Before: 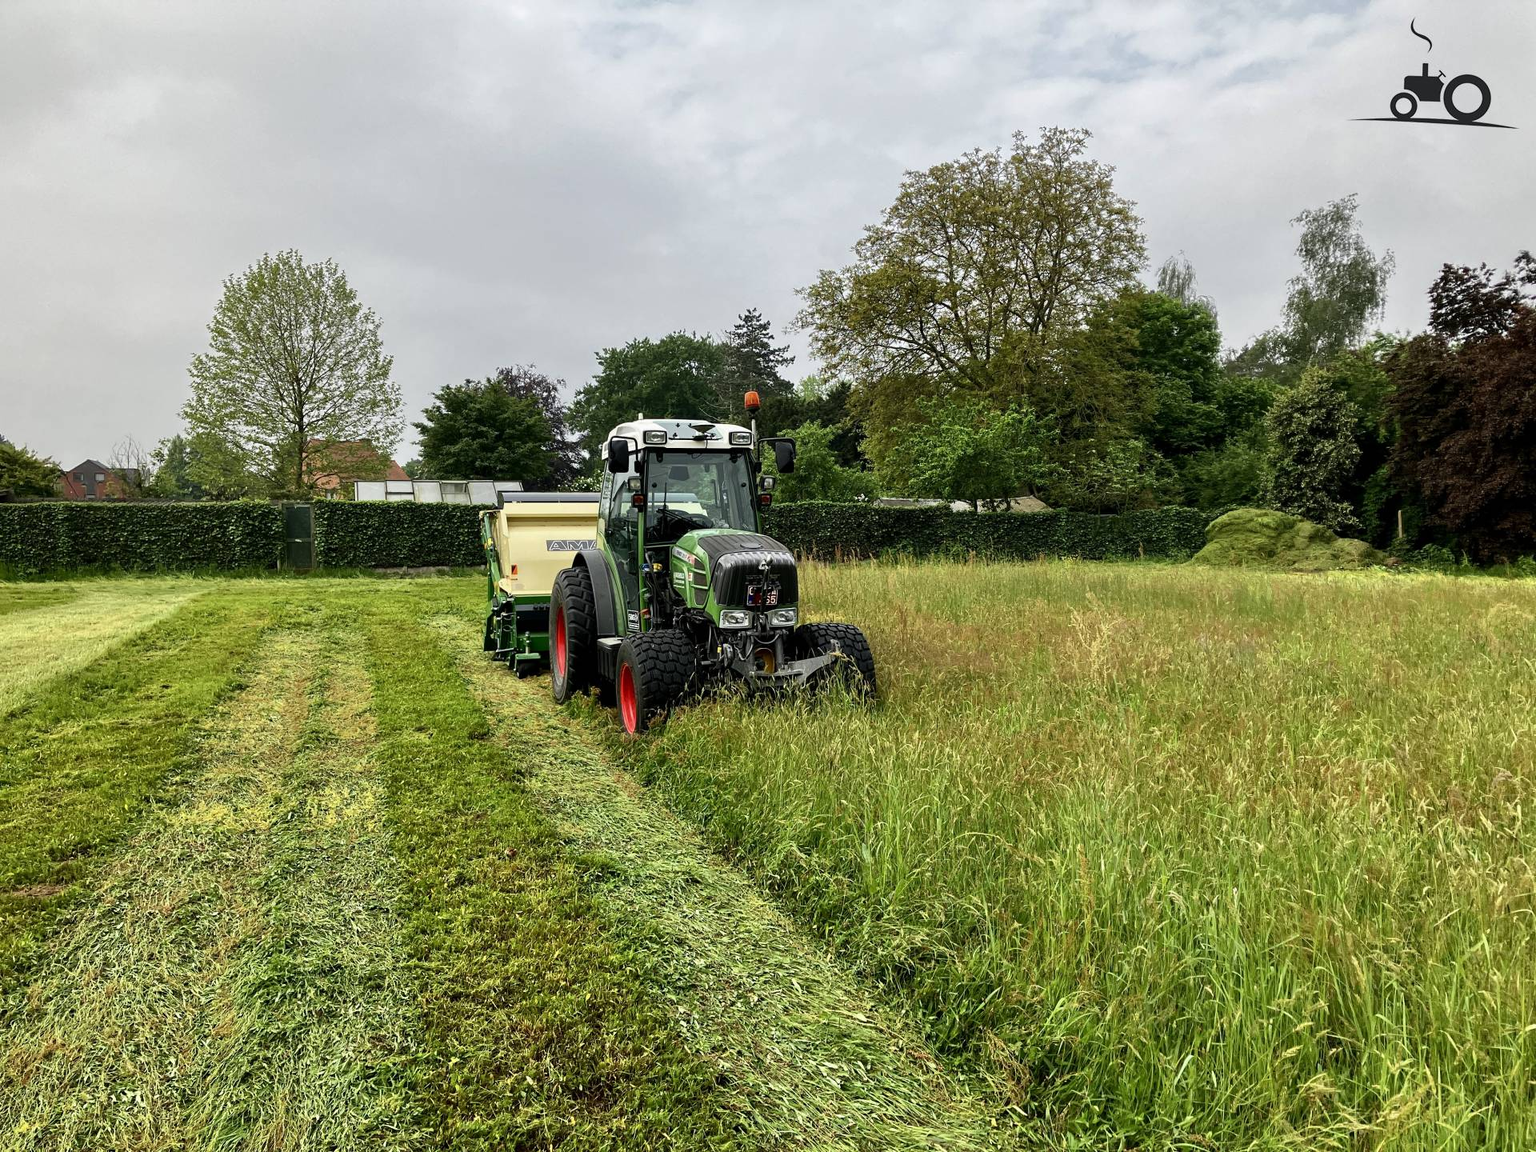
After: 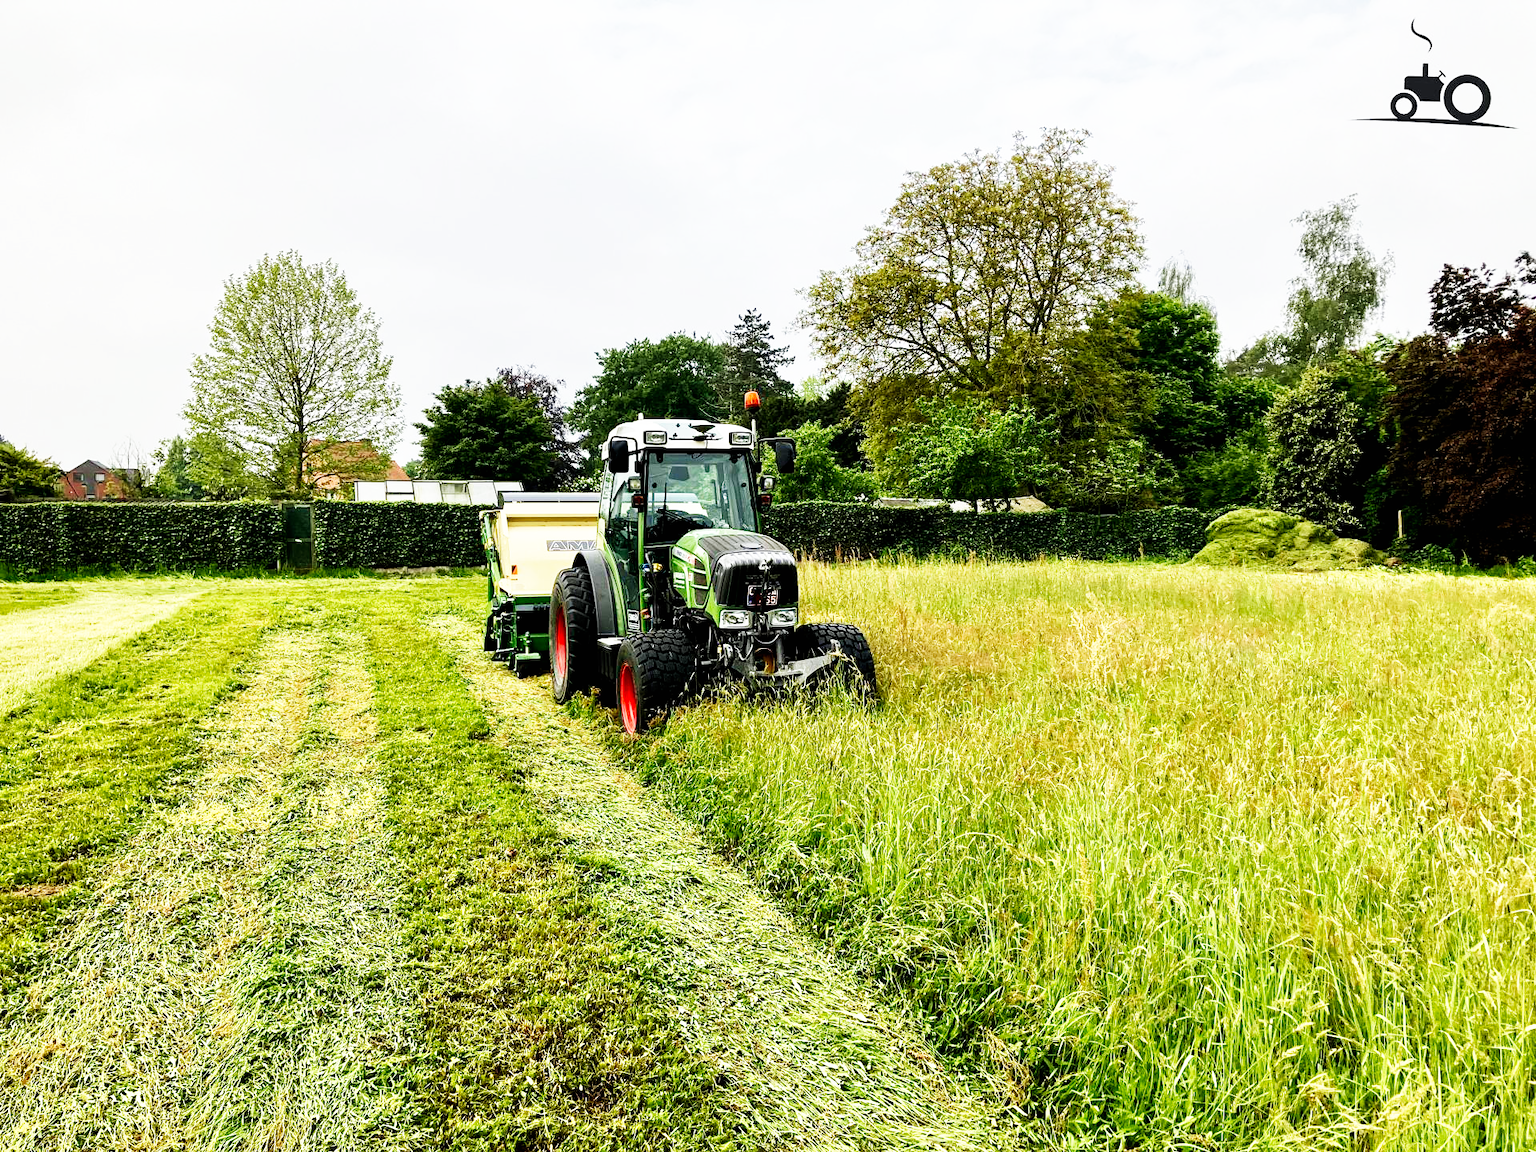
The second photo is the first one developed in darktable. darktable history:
base curve: curves: ch0 [(0, 0) (0.007, 0.004) (0.027, 0.03) (0.046, 0.07) (0.207, 0.54) (0.442, 0.872) (0.673, 0.972) (1, 1)], exposure shift 0.584, preserve colors none
velvia: on, module defaults
exposure: black level correction 0.005, exposure 0.015 EV, compensate highlight preservation false
